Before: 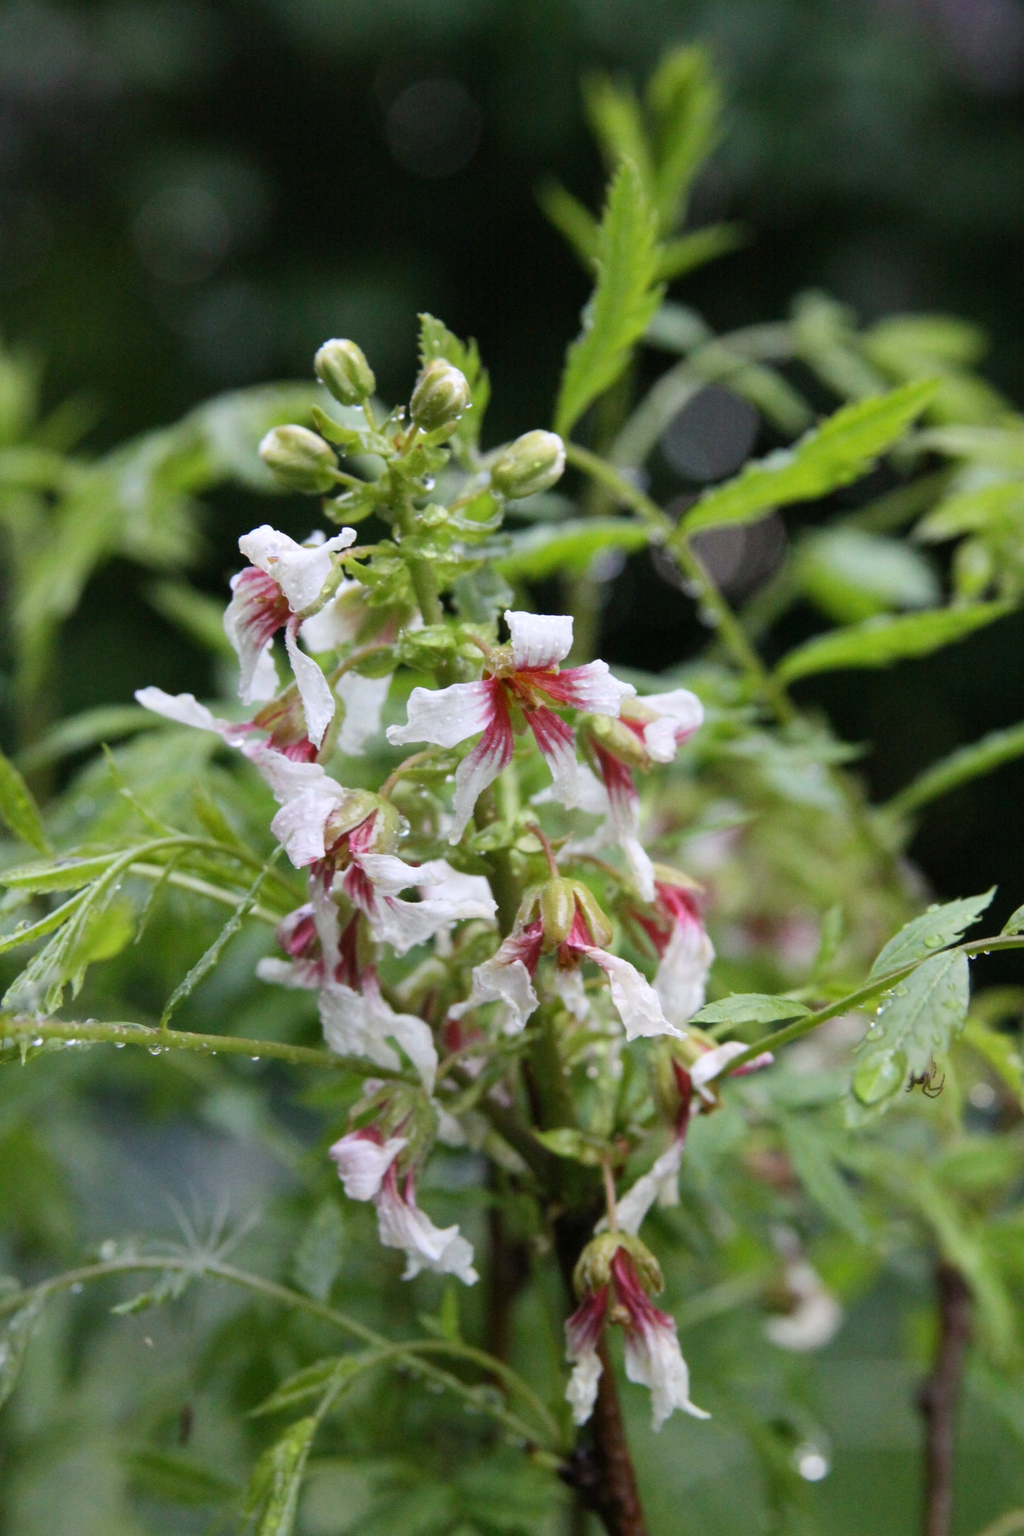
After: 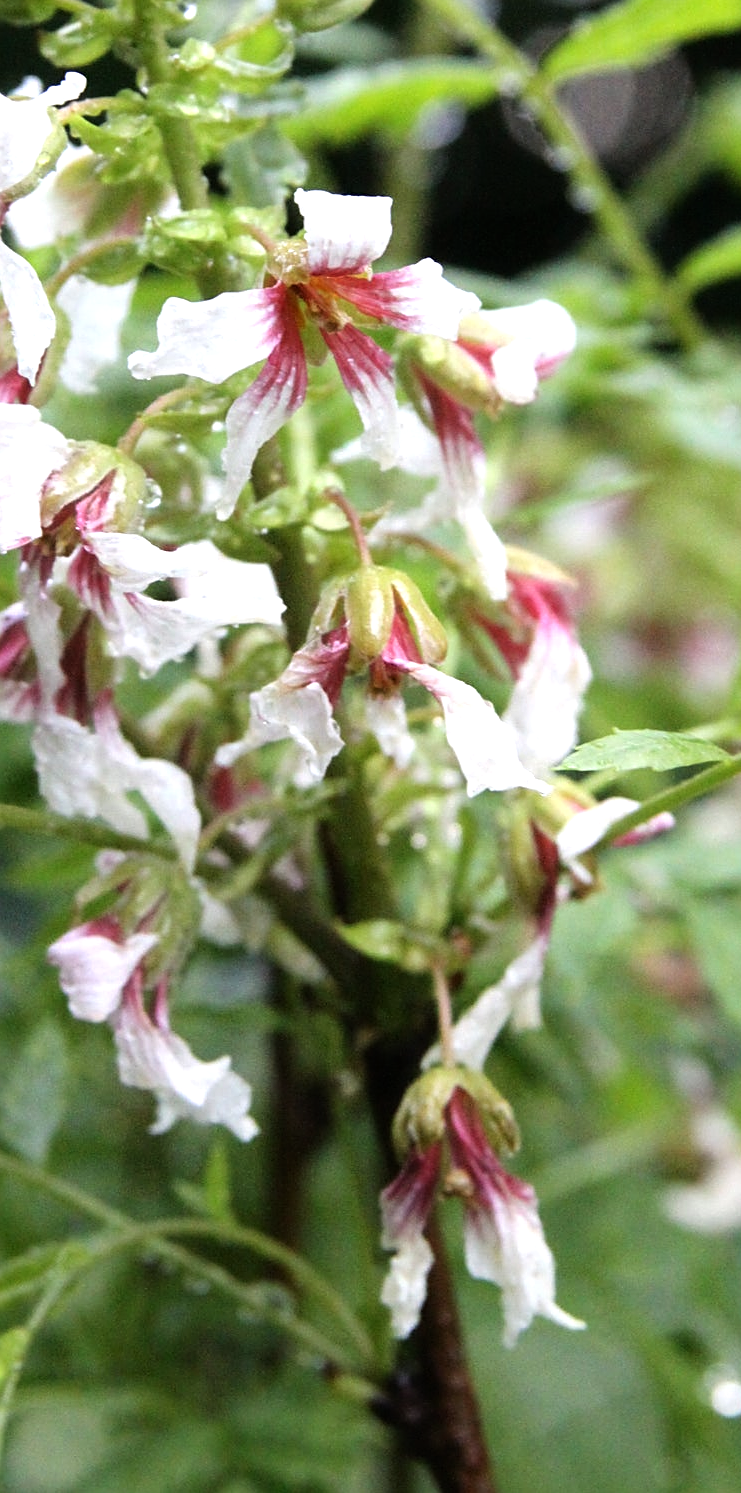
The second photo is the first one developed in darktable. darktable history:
crop and rotate: left 28.859%, top 31.094%, right 19.809%
tone equalizer: -8 EV -0.788 EV, -7 EV -0.689 EV, -6 EV -0.635 EV, -5 EV -0.424 EV, -3 EV 0.401 EV, -2 EV 0.6 EV, -1 EV 0.675 EV, +0 EV 0.771 EV, mask exposure compensation -0.511 EV
sharpen: on, module defaults
haze removal: strength -0.057, compatibility mode true, adaptive false
